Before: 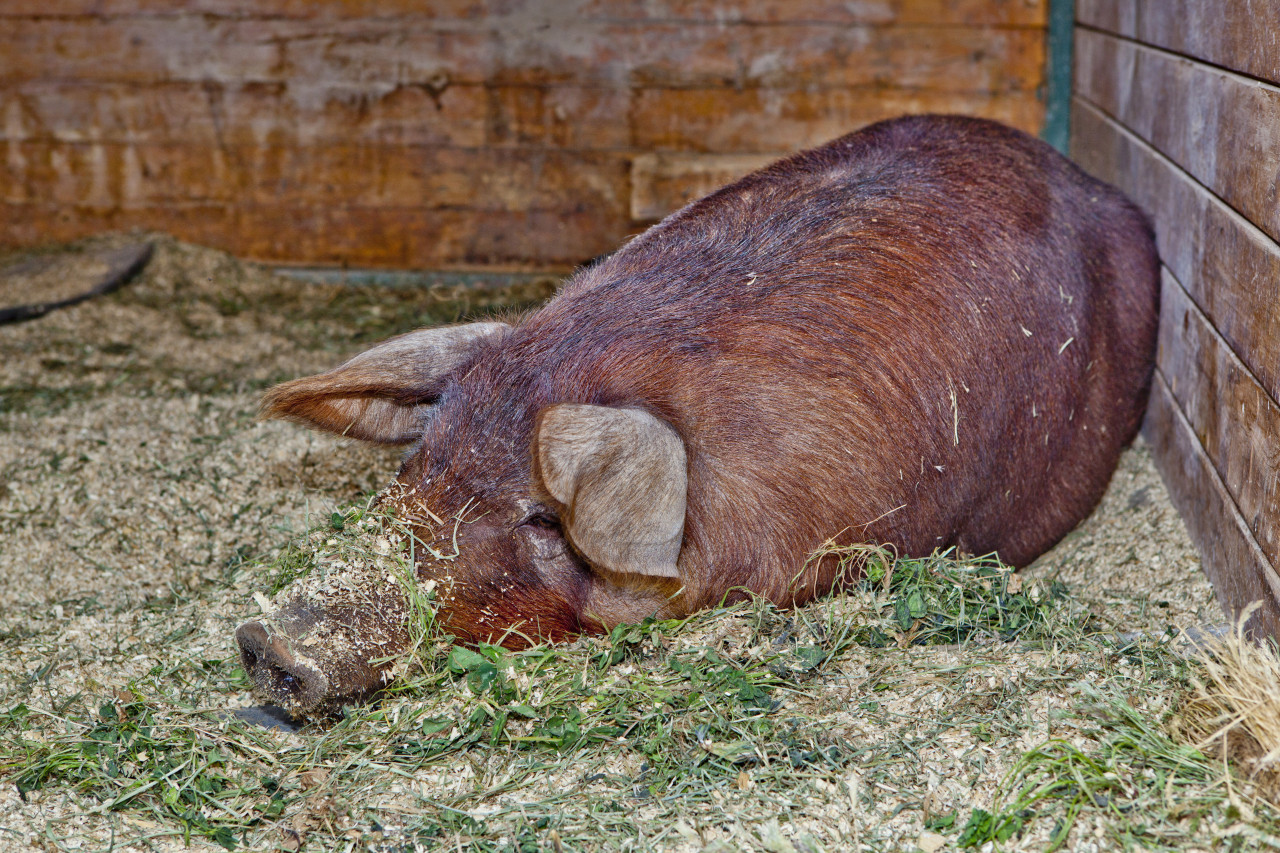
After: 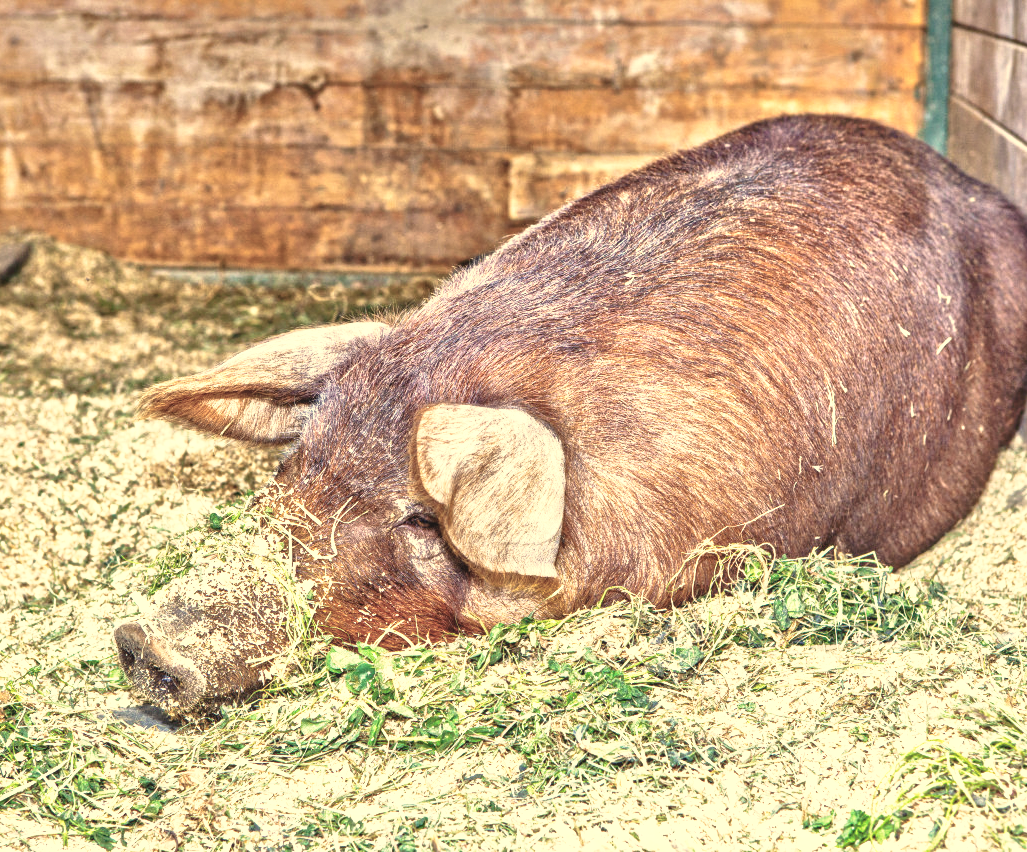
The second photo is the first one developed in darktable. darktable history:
color balance rgb: global offset › luminance 0.486%, linear chroma grading › global chroma 15.363%, perceptual saturation grading › global saturation -28.982%, perceptual saturation grading › highlights -20.504%, perceptual saturation grading › mid-tones -23.487%, perceptual saturation grading › shadows -24.157%, global vibrance 20%
base curve: curves: ch0 [(0, 0) (0.557, 0.834) (1, 1)], preserve colors none
shadows and highlights: on, module defaults
crop and rotate: left 9.594%, right 10.122%
color correction: highlights a* 2.59, highlights b* 23.31
local contrast: on, module defaults
exposure: black level correction 0, exposure 1.2 EV, compensate exposure bias true, compensate highlight preservation false
color zones: curves: ch1 [(0.077, 0.436) (0.25, 0.5) (0.75, 0.5)]
